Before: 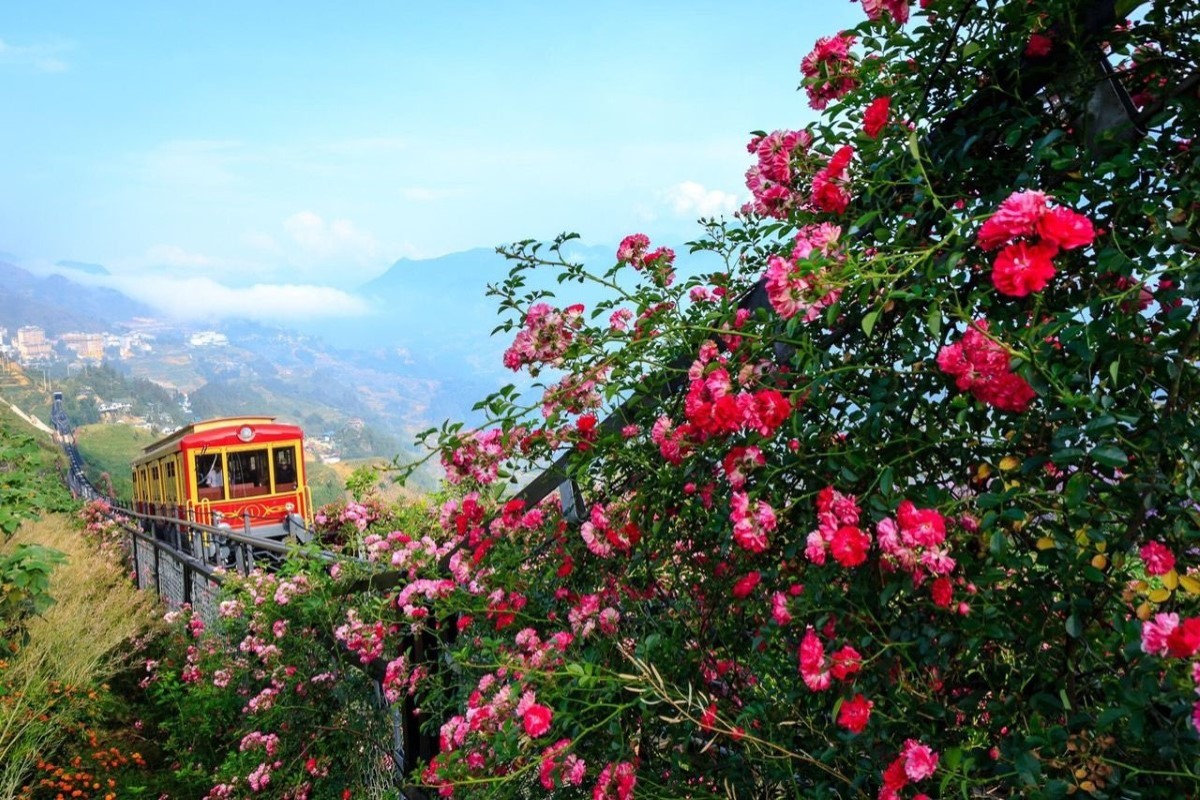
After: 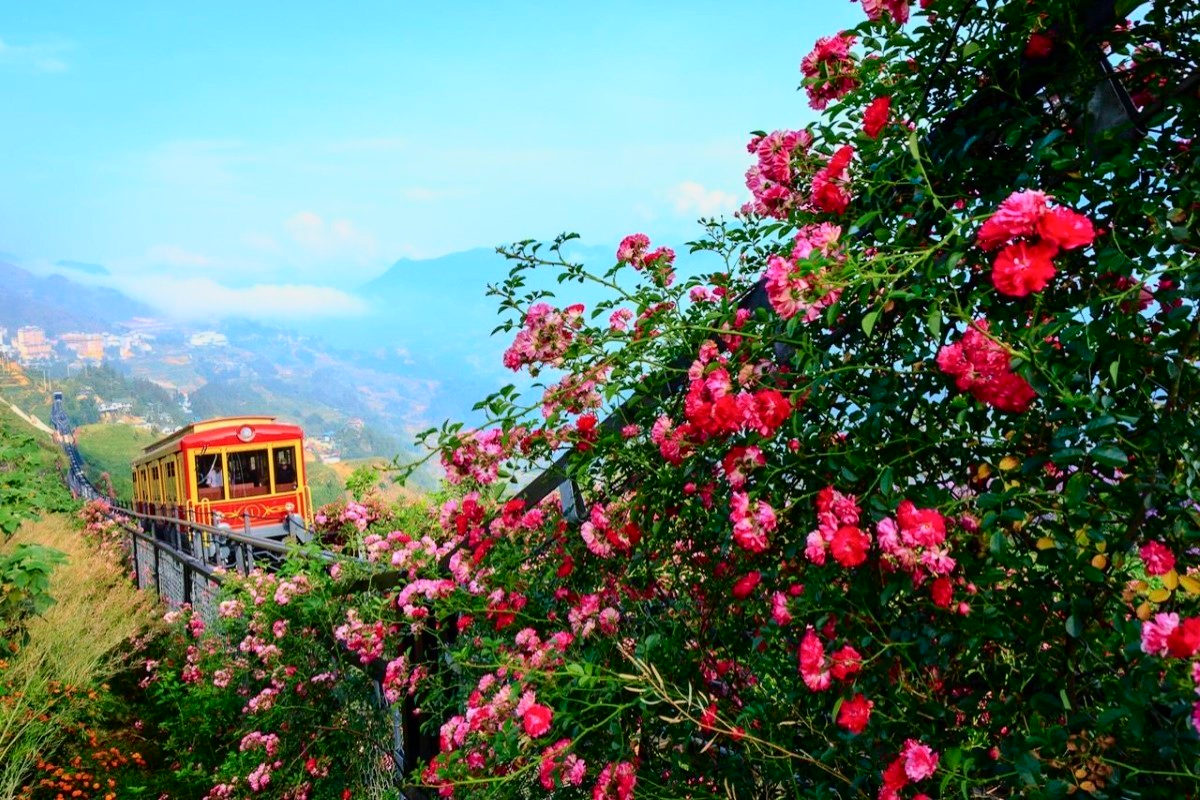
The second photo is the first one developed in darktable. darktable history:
tone curve: curves: ch0 [(0, 0) (0.091, 0.077) (0.389, 0.458) (0.745, 0.82) (0.844, 0.908) (0.909, 0.942) (1, 0.973)]; ch1 [(0, 0) (0.437, 0.404) (0.5, 0.5) (0.529, 0.556) (0.58, 0.603) (0.616, 0.649) (1, 1)]; ch2 [(0, 0) (0.442, 0.415) (0.5, 0.5) (0.535, 0.557) (0.585, 0.62) (1, 1)], color space Lab, independent channels, preserve colors none
exposure: exposure -0.301 EV, compensate highlight preservation false
